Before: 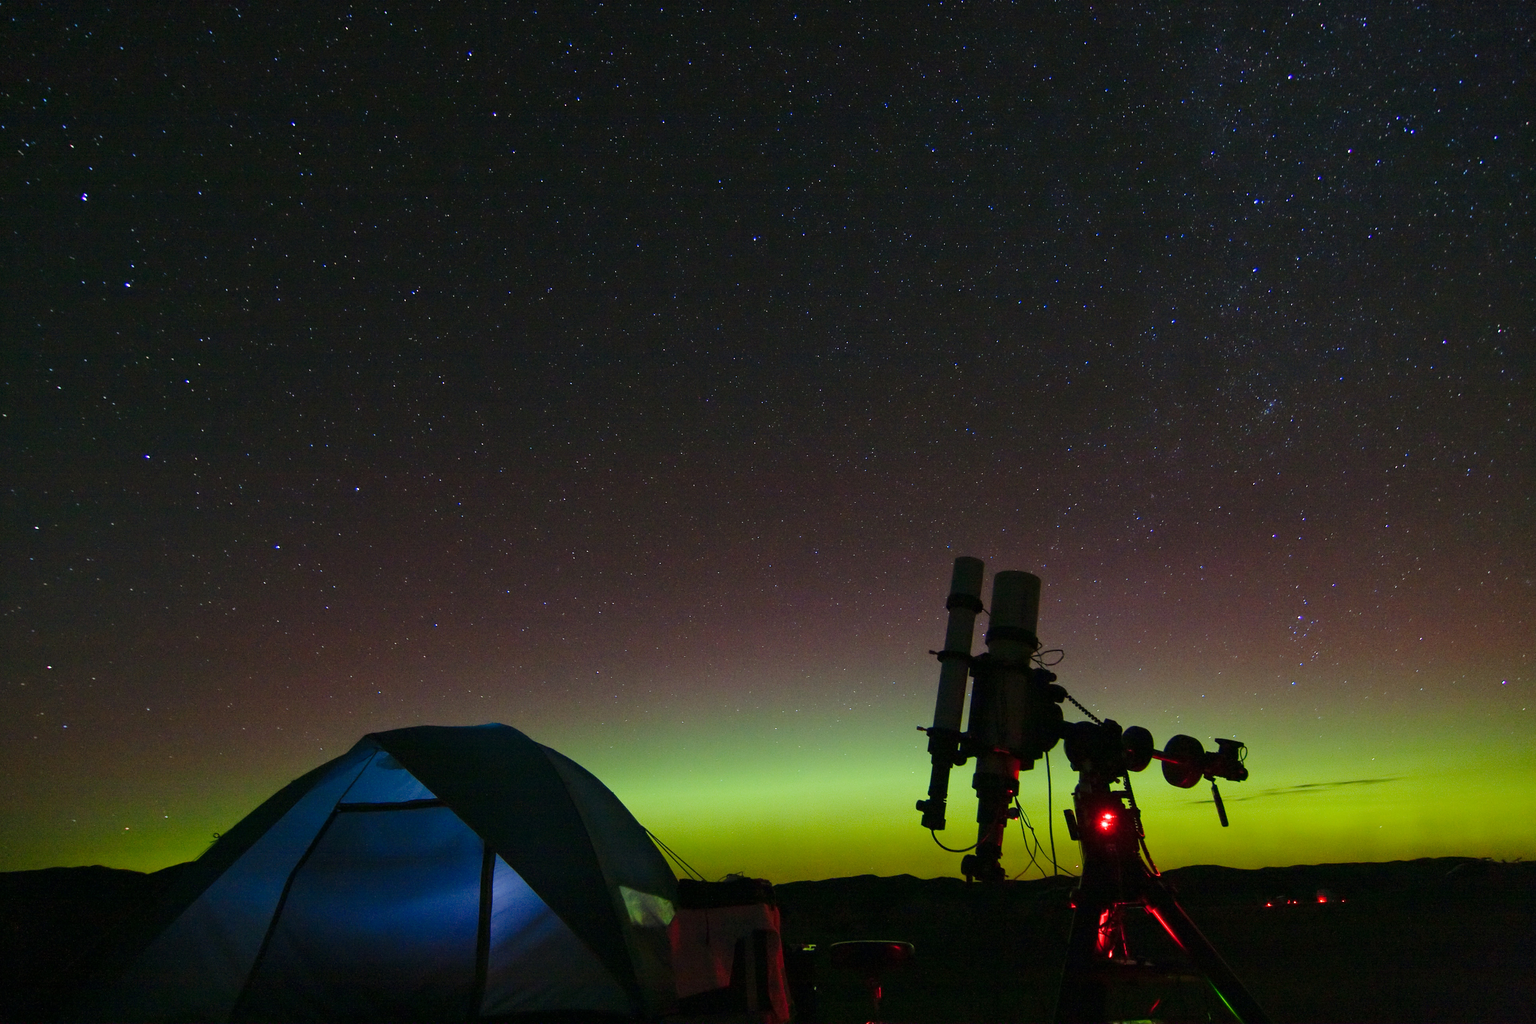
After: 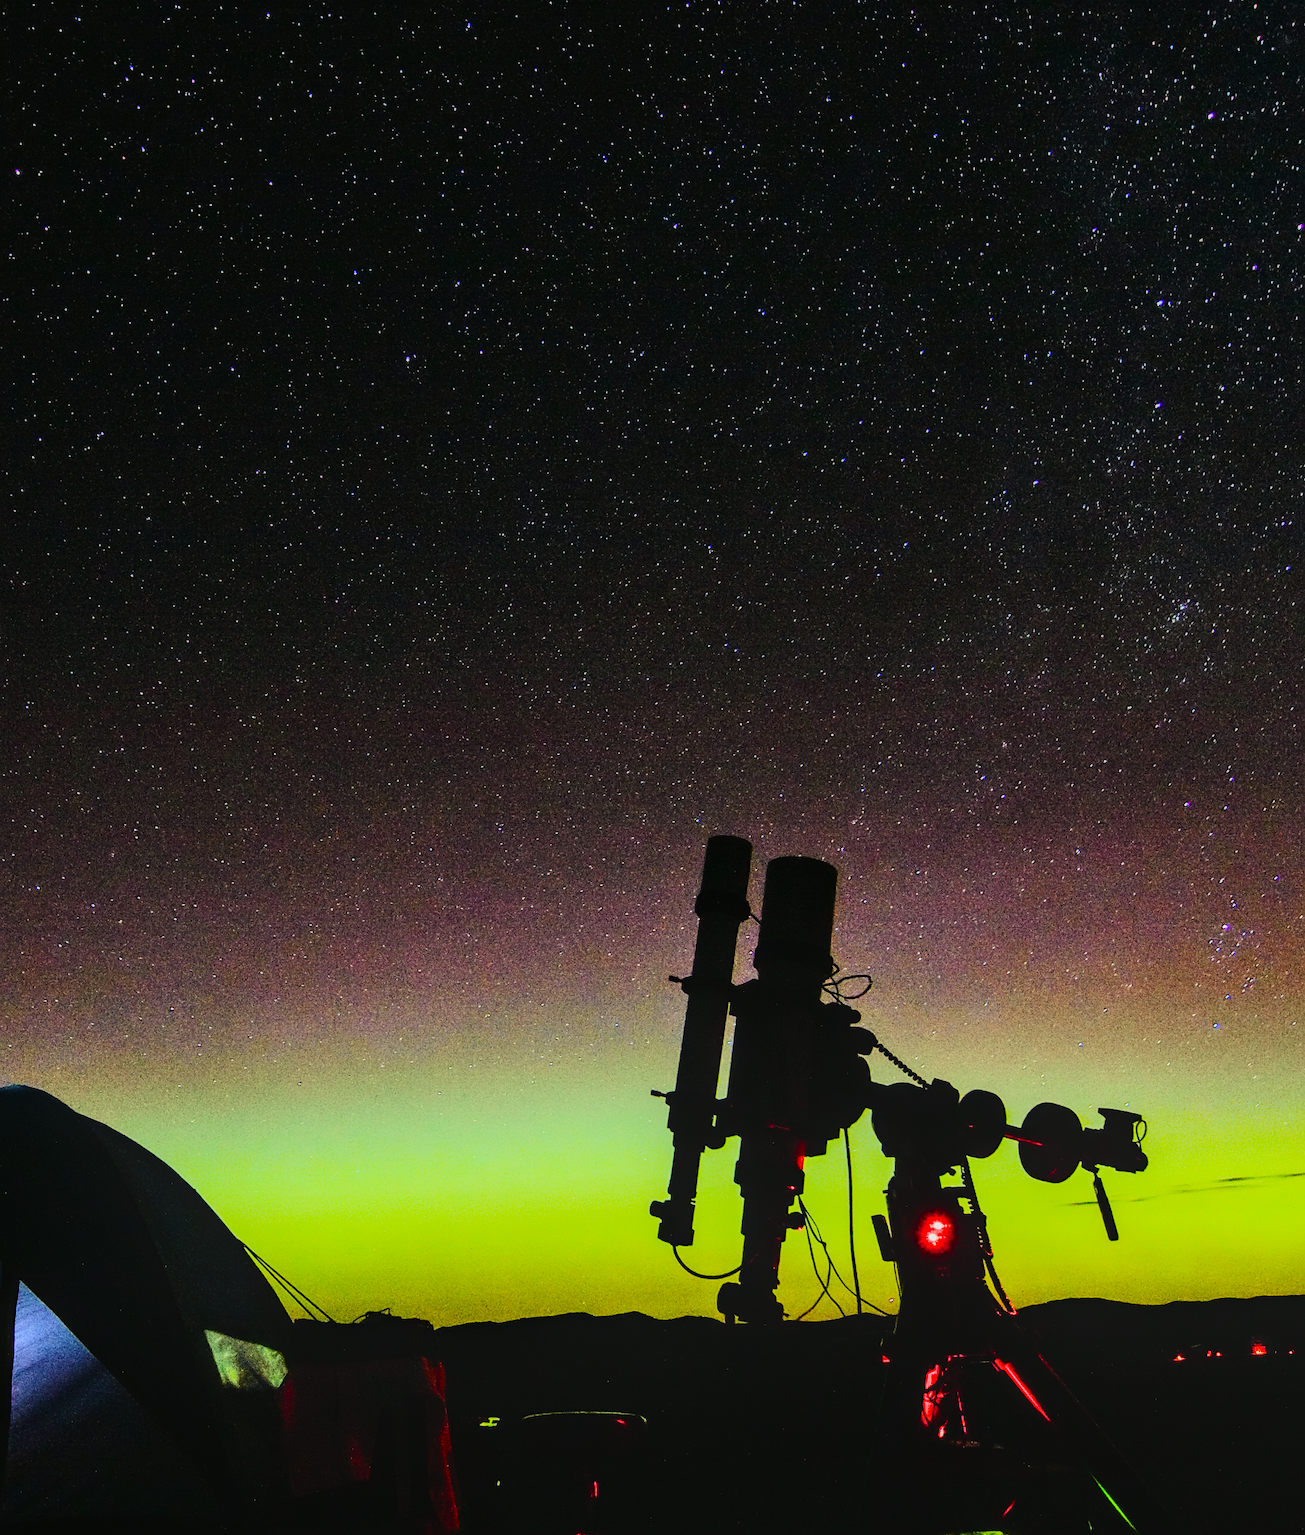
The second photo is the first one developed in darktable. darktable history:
rgb curve: curves: ch0 [(0, 0) (0.21, 0.15) (0.24, 0.21) (0.5, 0.75) (0.75, 0.96) (0.89, 0.99) (1, 1)]; ch1 [(0, 0.02) (0.21, 0.13) (0.25, 0.2) (0.5, 0.67) (0.75, 0.9) (0.89, 0.97) (1, 1)]; ch2 [(0, 0.02) (0.21, 0.13) (0.25, 0.2) (0.5, 0.67) (0.75, 0.9) (0.89, 0.97) (1, 1)], compensate middle gray true
local contrast: on, module defaults
tone curve: curves: ch0 [(0, 0.018) (0.036, 0.038) (0.15, 0.131) (0.27, 0.247) (0.545, 0.561) (0.761, 0.761) (1, 0.919)]; ch1 [(0, 0) (0.179, 0.173) (0.322, 0.32) (0.429, 0.431) (0.502, 0.5) (0.519, 0.522) (0.562, 0.588) (0.625, 0.67) (0.711, 0.745) (1, 1)]; ch2 [(0, 0) (0.29, 0.295) (0.404, 0.436) (0.497, 0.499) (0.521, 0.523) (0.561, 0.605) (0.657, 0.655) (0.712, 0.764) (1, 1)], color space Lab, independent channels, preserve colors none
tone equalizer: -8 EV 0.25 EV, -7 EV 0.417 EV, -6 EV 0.417 EV, -5 EV 0.25 EV, -3 EV -0.25 EV, -2 EV -0.417 EV, -1 EV -0.417 EV, +0 EV -0.25 EV, edges refinement/feathering 500, mask exposure compensation -1.57 EV, preserve details guided filter
crop: left 31.458%, top 0%, right 11.876%
sharpen: on, module defaults
